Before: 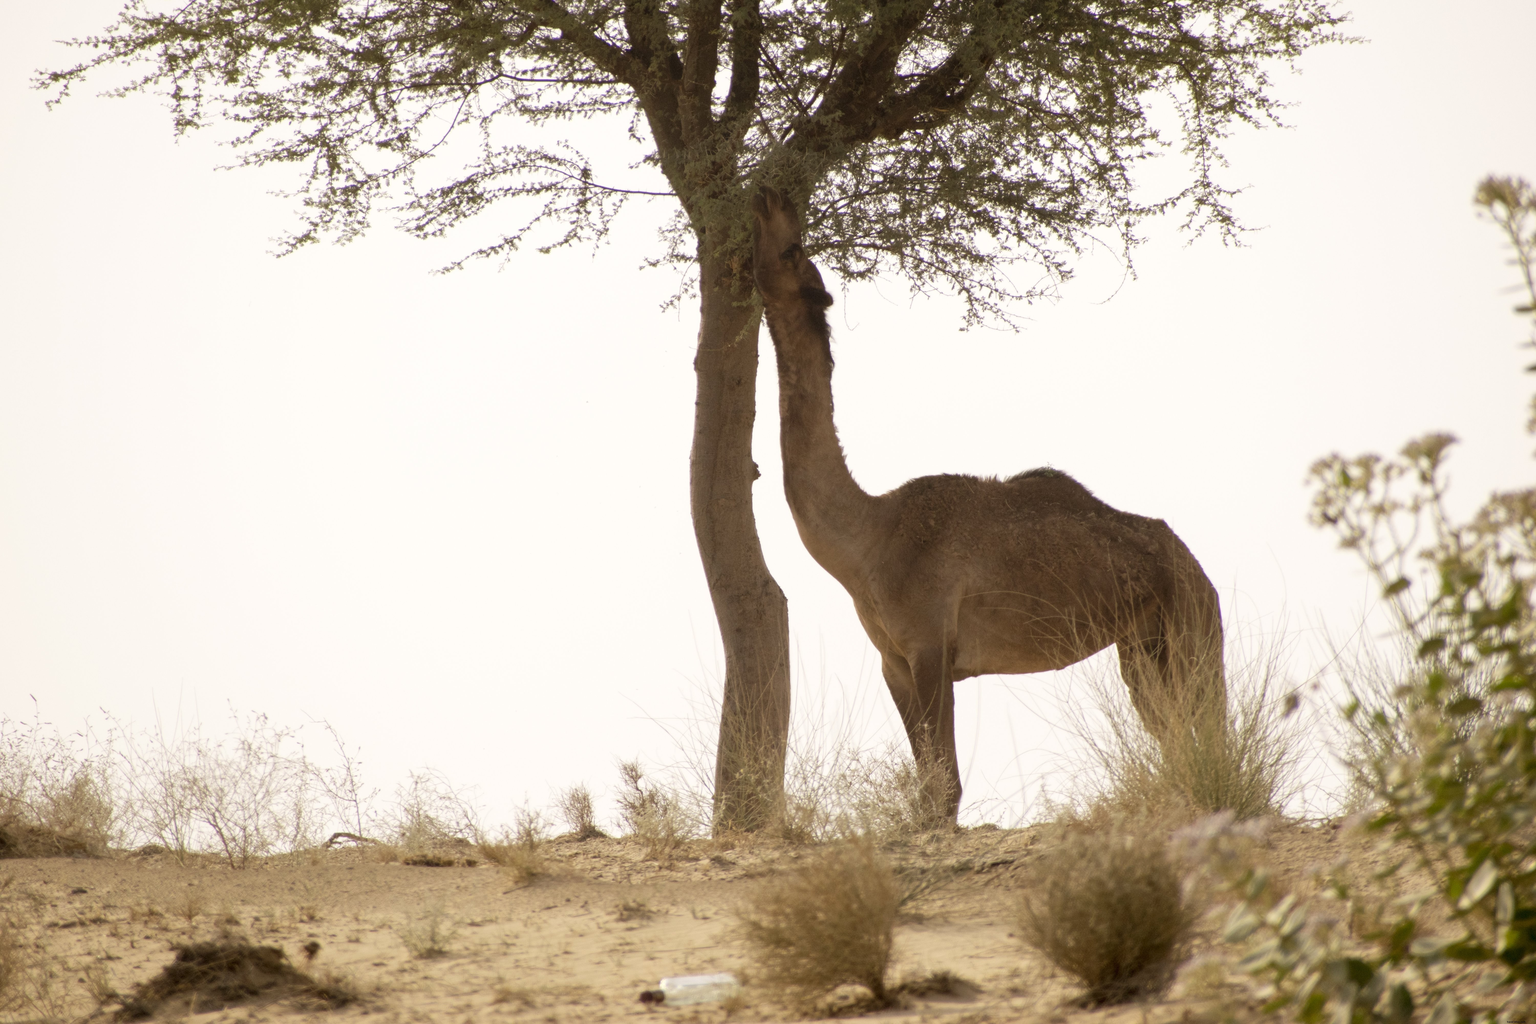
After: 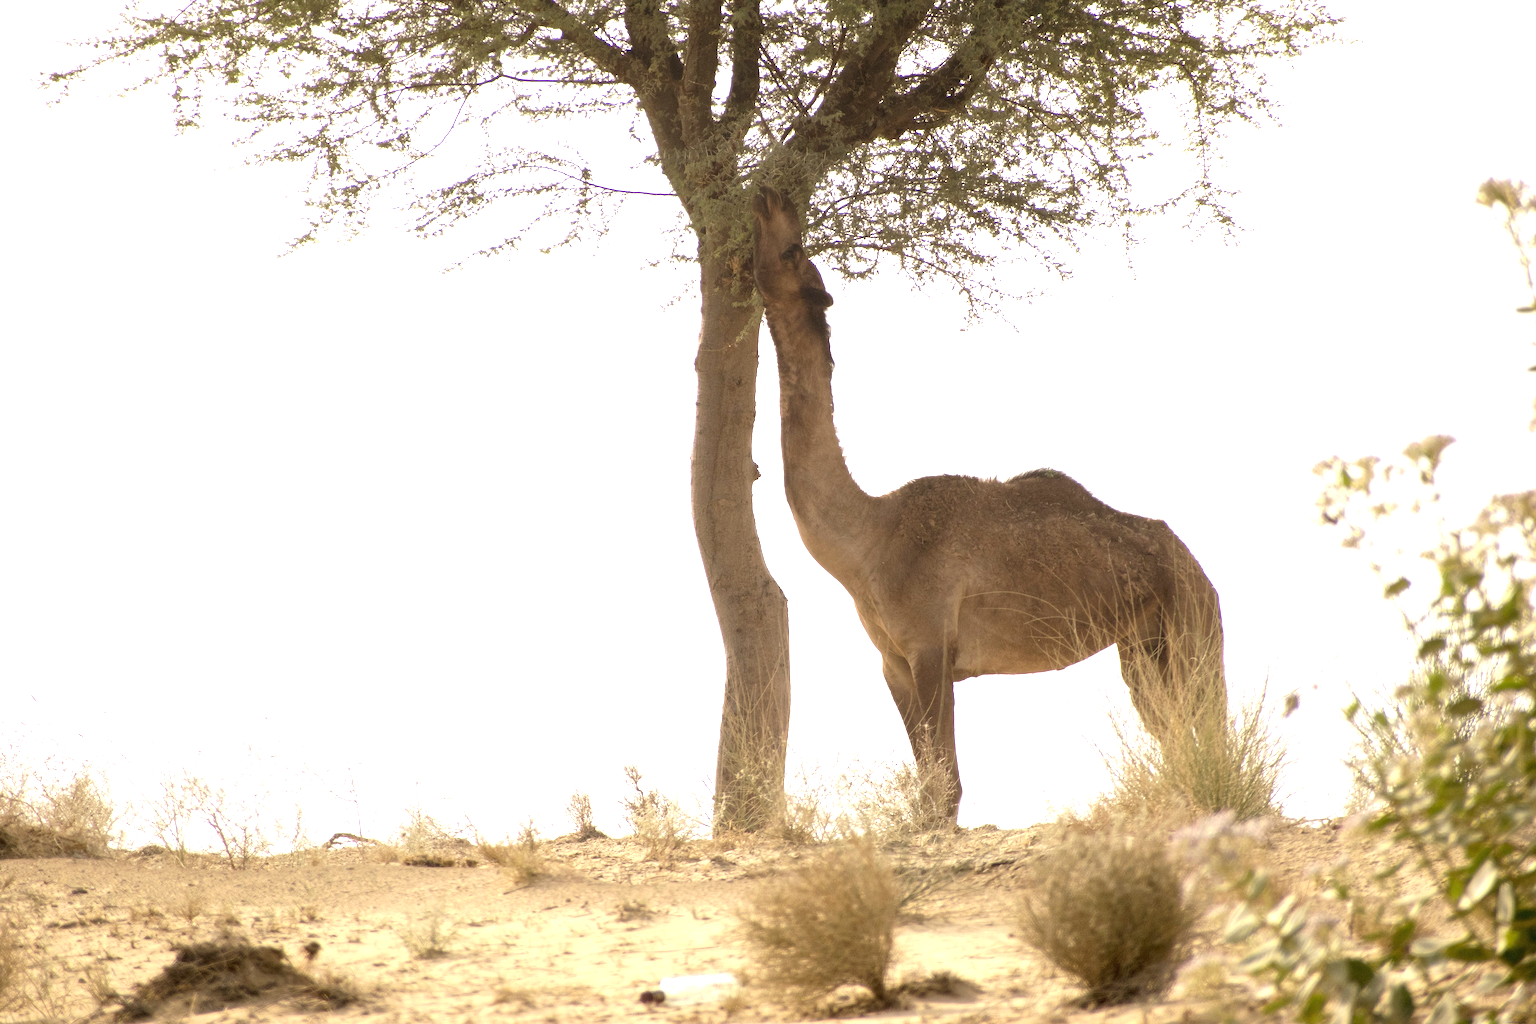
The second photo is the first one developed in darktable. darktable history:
exposure: black level correction 0, exposure 1 EV, compensate exposure bias true, compensate highlight preservation false
sharpen: radius 1.864, amount 0.398, threshold 1.271
